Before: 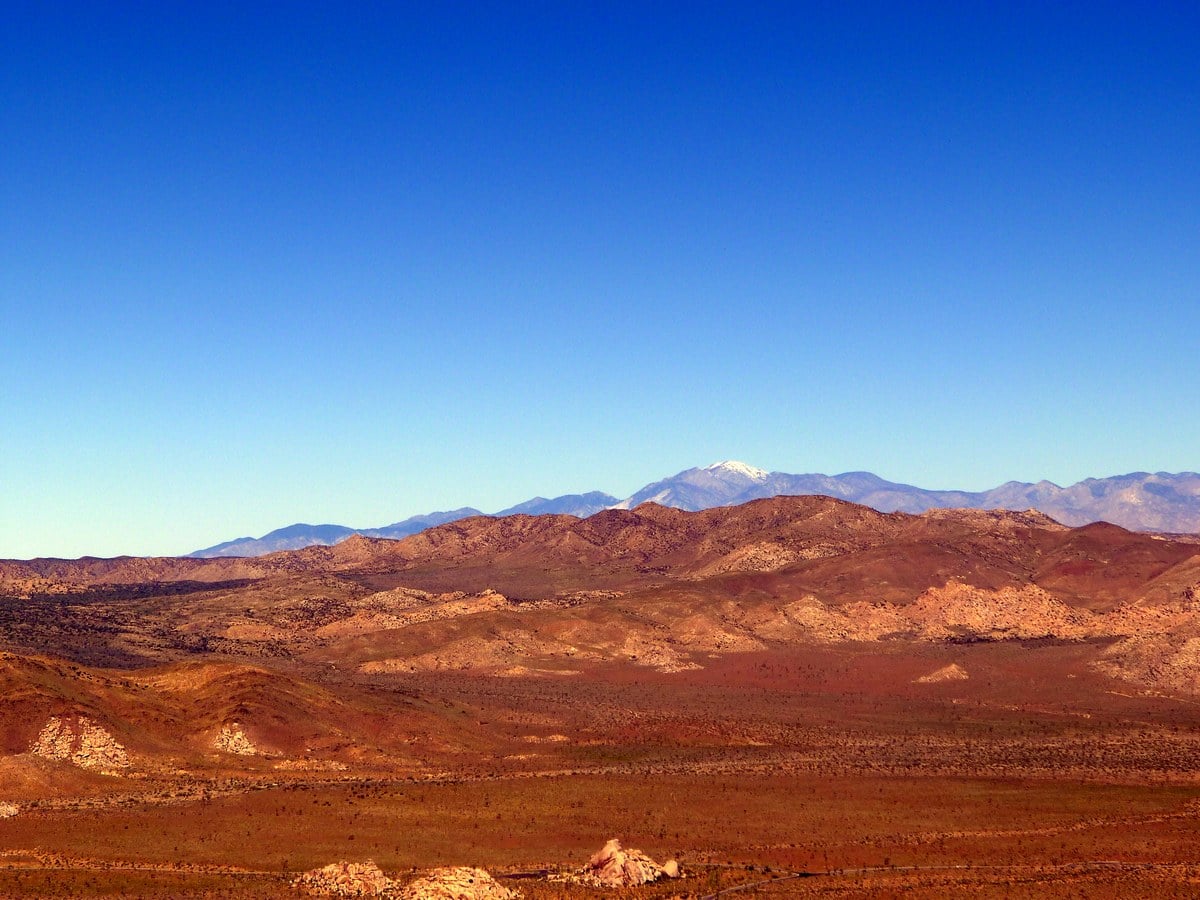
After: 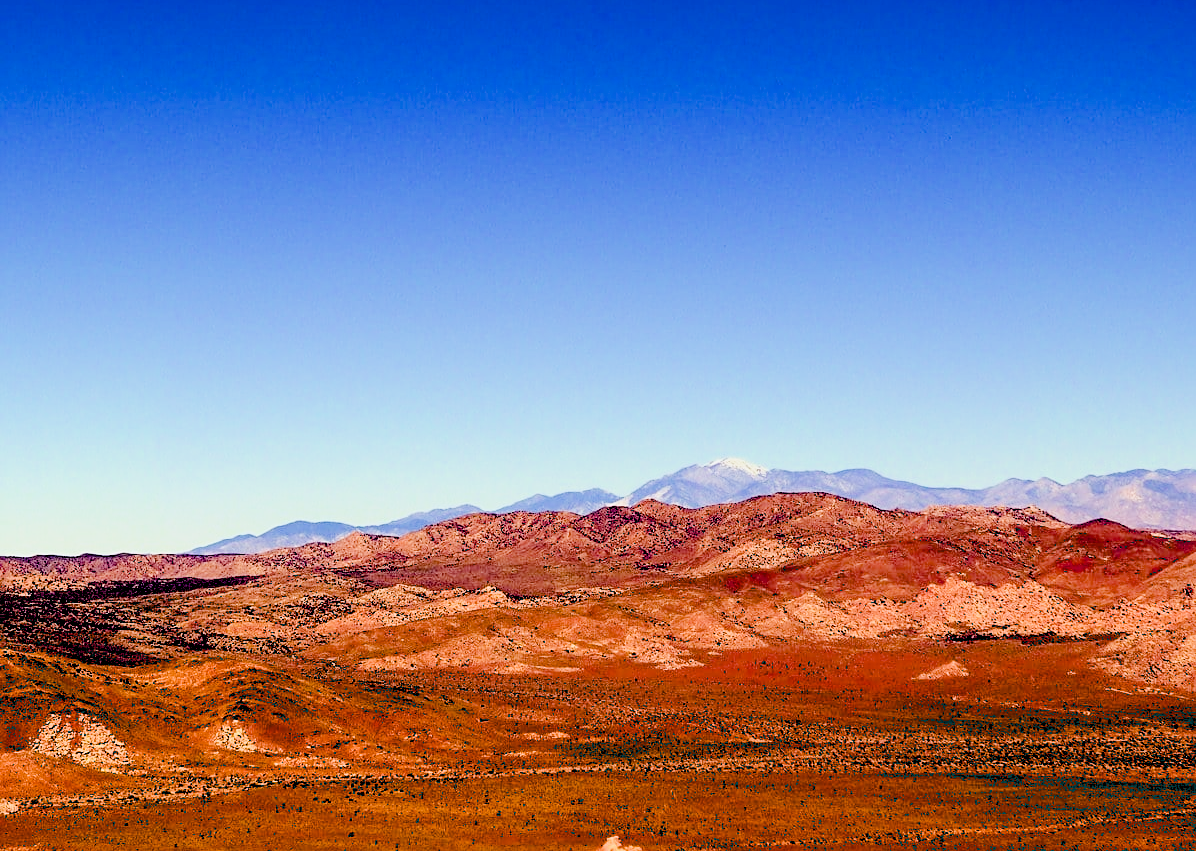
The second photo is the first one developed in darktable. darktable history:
tone equalizer: -8 EV -0.396 EV, -7 EV -0.421 EV, -6 EV -0.345 EV, -5 EV -0.255 EV, -3 EV 0.252 EV, -2 EV 0.347 EV, -1 EV 0.376 EV, +0 EV 0.417 EV, edges refinement/feathering 500, mask exposure compensation -1.57 EV, preserve details no
crop: top 0.363%, right 0.259%, bottom 5.08%
filmic rgb: black relative exposure -7.2 EV, white relative exposure 5.37 EV, hardness 3.03
exposure: black level correction 0.035, exposure 0.902 EV, compensate highlight preservation false
sharpen: on, module defaults
